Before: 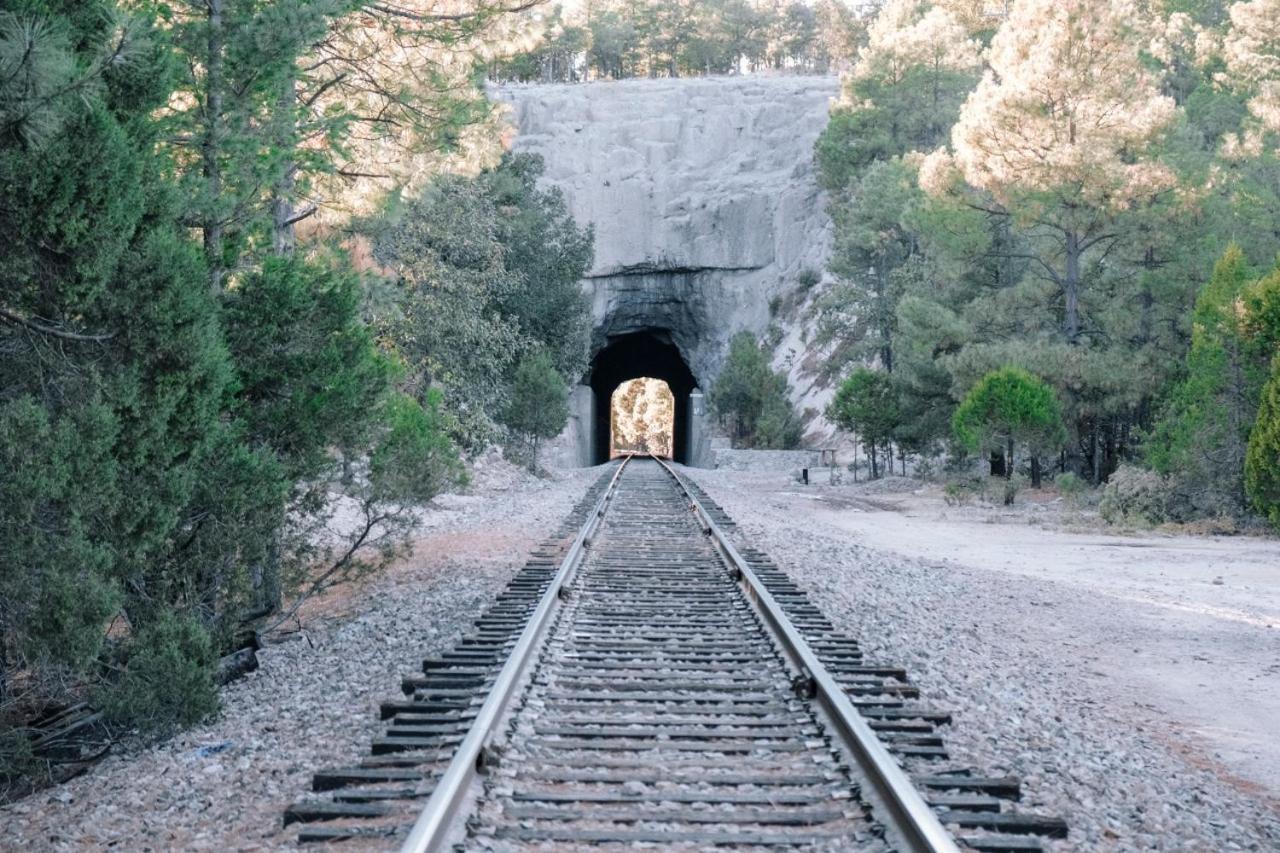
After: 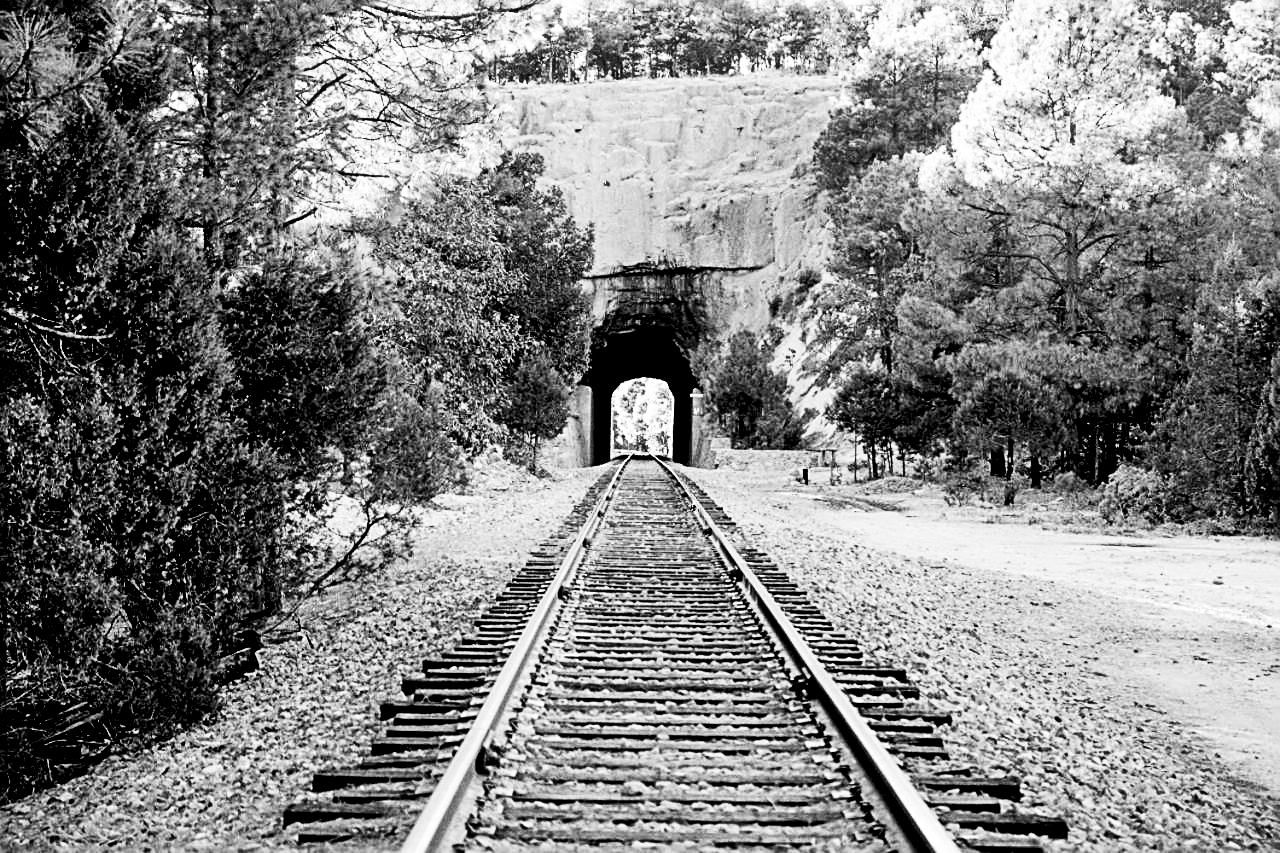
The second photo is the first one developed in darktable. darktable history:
exposure: black level correction 0.047, exposure 0.013 EV, compensate highlight preservation false
sharpen: radius 2.676, amount 0.669
contrast brightness saturation: contrast 0.39, brightness 0.1
shadows and highlights: radius 100.41, shadows 50.55, highlights -64.36, highlights color adjustment 49.82%, soften with gaussian
monochrome: a 2.21, b -1.33, size 2.2
